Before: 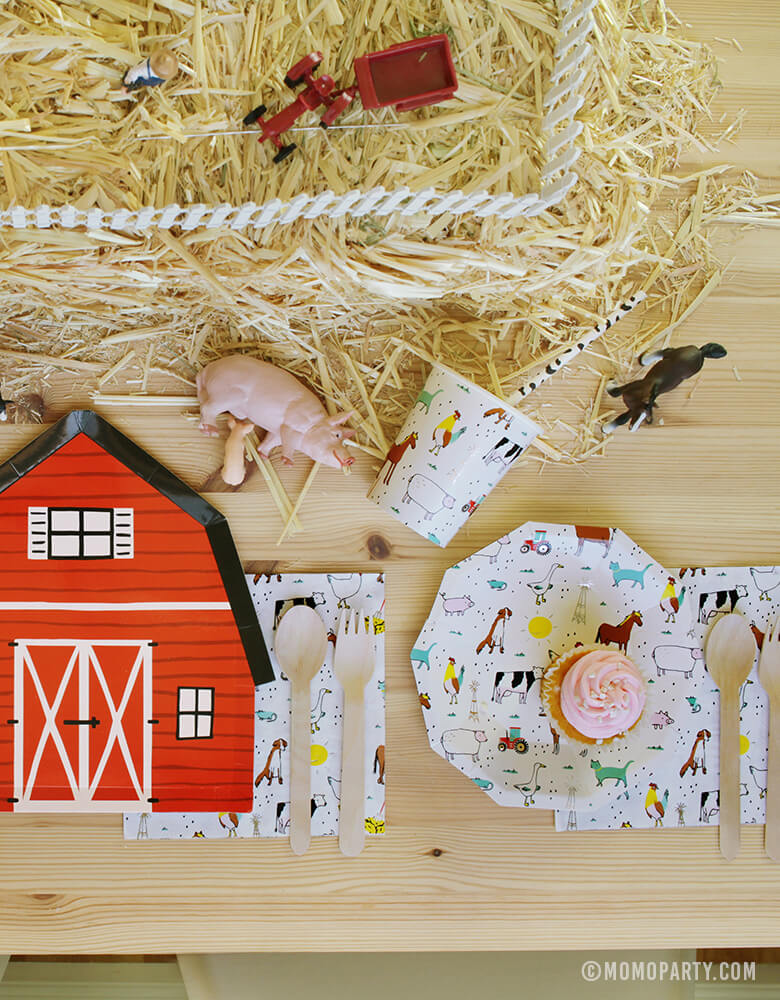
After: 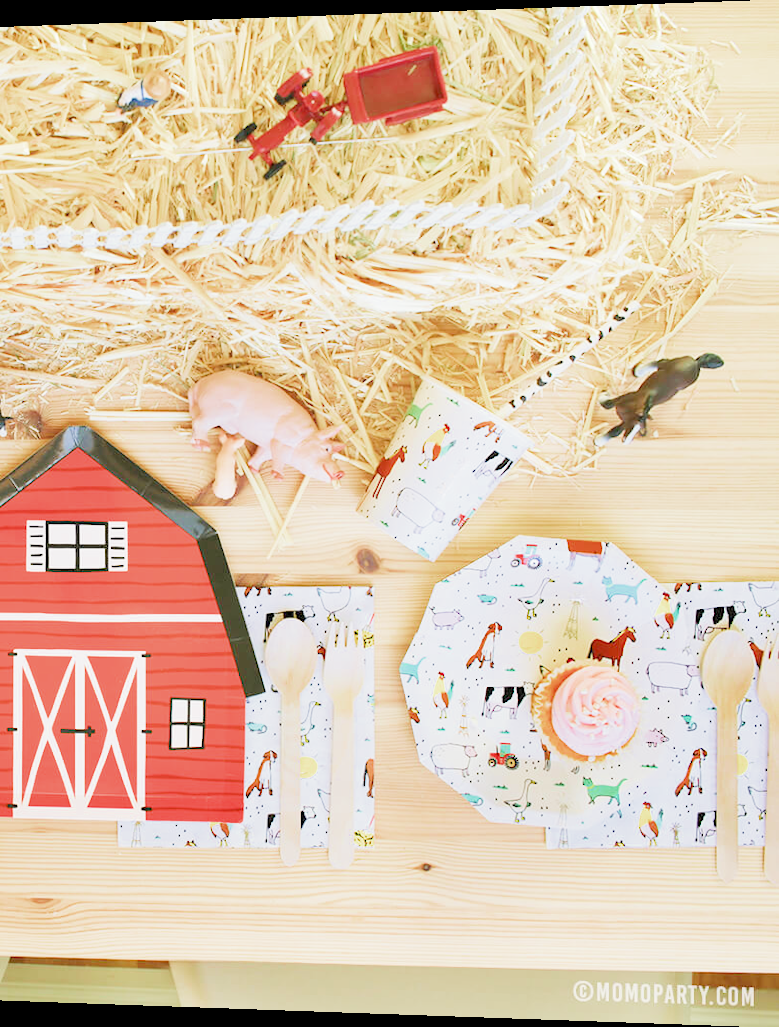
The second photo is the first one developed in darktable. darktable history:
rotate and perspective: lens shift (horizontal) -0.055, automatic cropping off
filmic rgb: middle gray luminance 4.29%, black relative exposure -13 EV, white relative exposure 5 EV, threshold 6 EV, target black luminance 0%, hardness 5.19, latitude 59.69%, contrast 0.767, highlights saturation mix 5%, shadows ↔ highlights balance 25.95%, add noise in highlights 0, color science v3 (2019), use custom middle-gray values true, iterations of high-quality reconstruction 0, contrast in highlights soft, enable highlight reconstruction true
